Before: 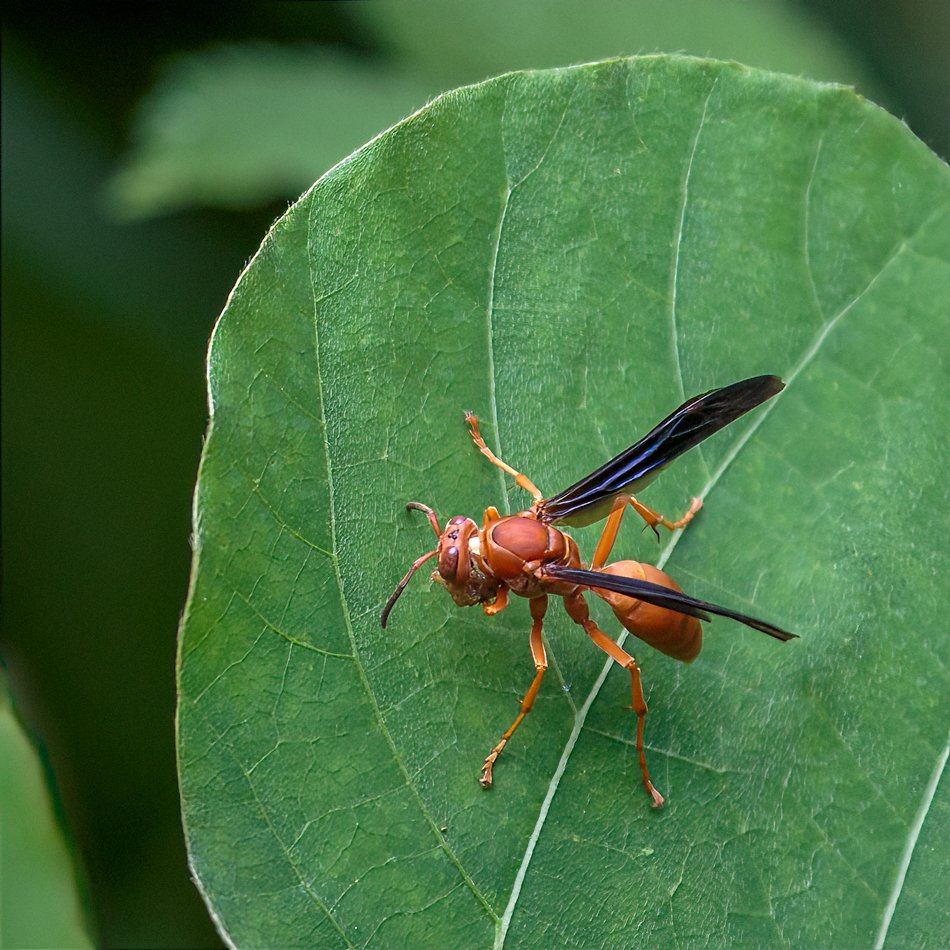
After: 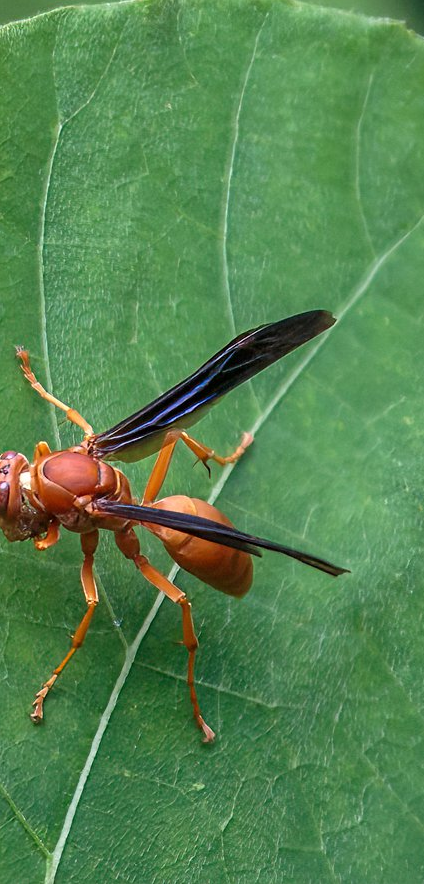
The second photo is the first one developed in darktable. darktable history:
crop: left 47.304%, top 6.895%, right 7.982%
